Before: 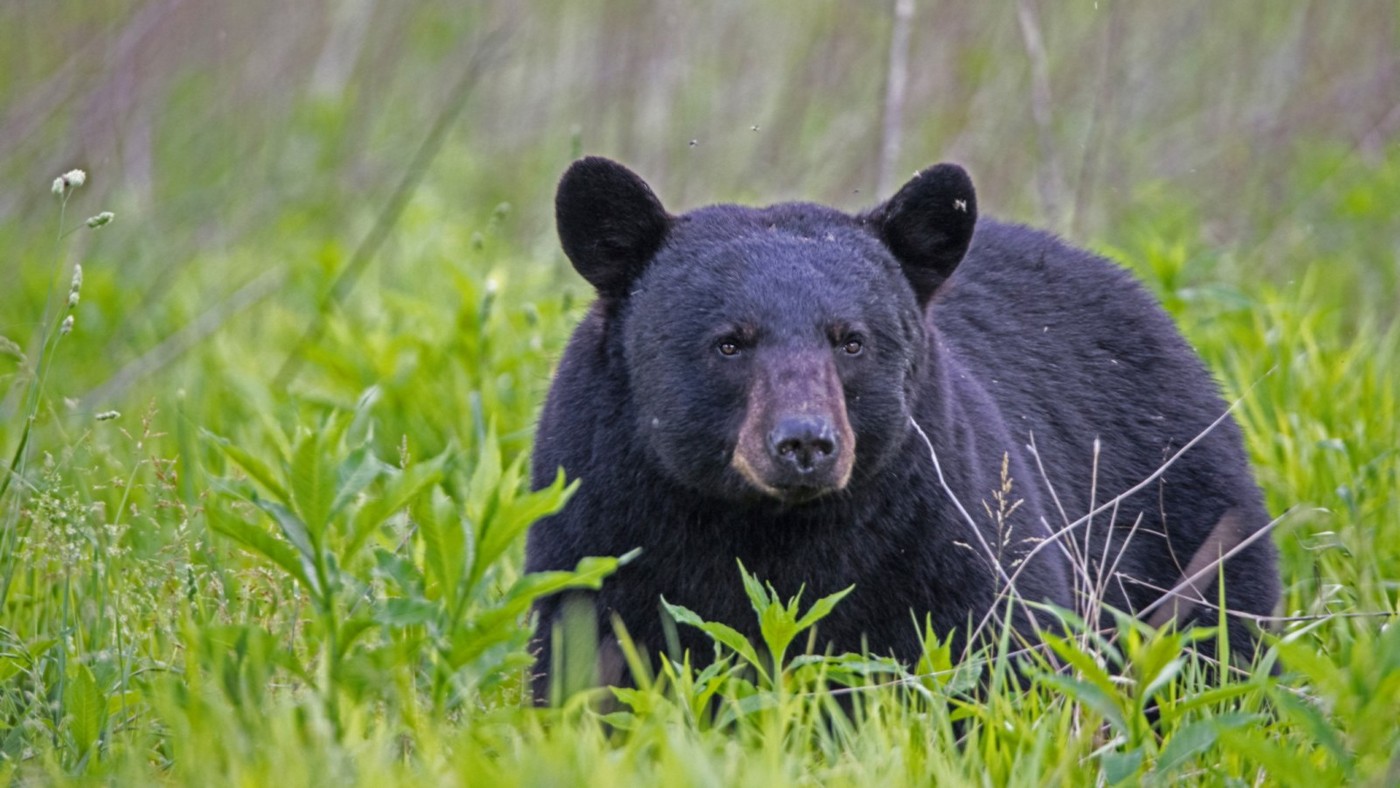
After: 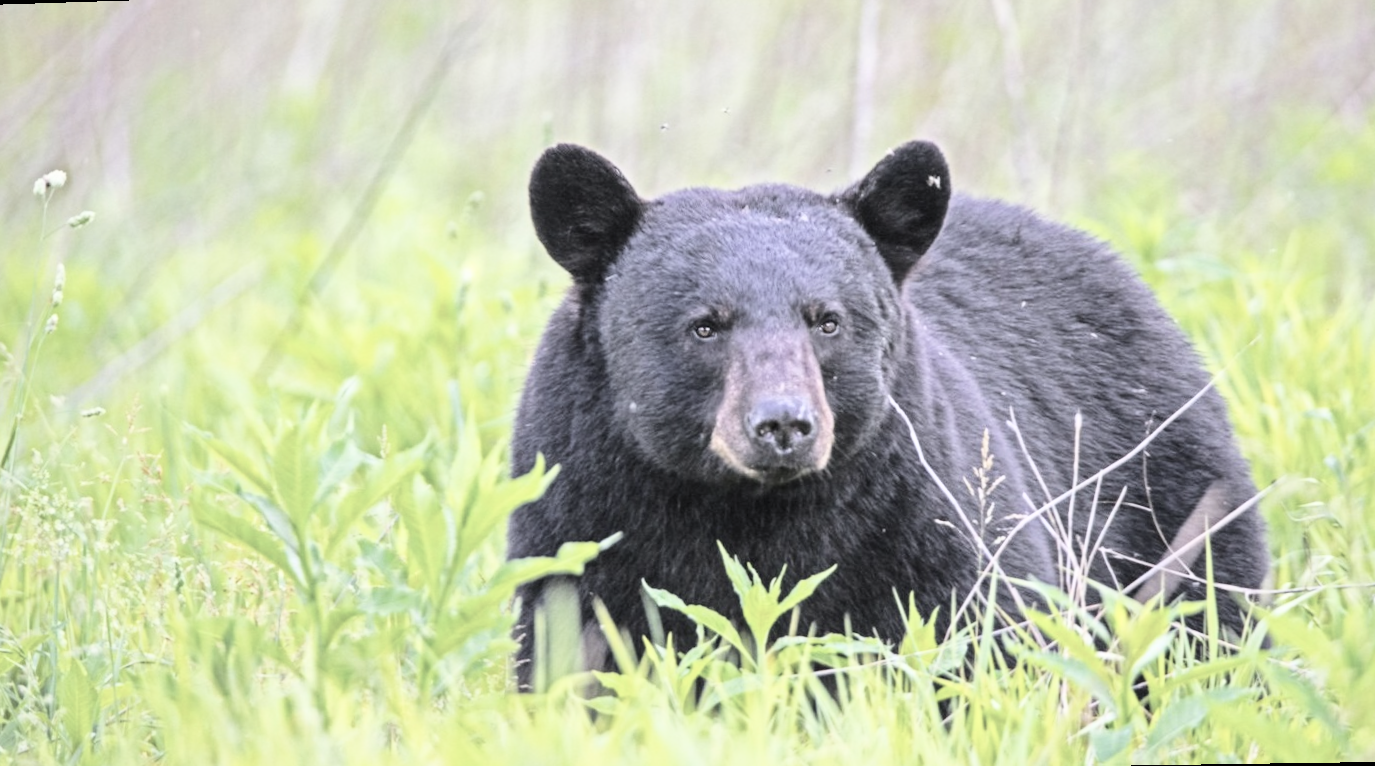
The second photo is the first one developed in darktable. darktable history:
base curve: curves: ch0 [(0, 0) (0.018, 0.026) (0.143, 0.37) (0.33, 0.731) (0.458, 0.853) (0.735, 0.965) (0.905, 0.986) (1, 1)]
contrast brightness saturation: brightness 0.18, saturation -0.5
rotate and perspective: rotation -1.32°, lens shift (horizontal) -0.031, crop left 0.015, crop right 0.985, crop top 0.047, crop bottom 0.982
